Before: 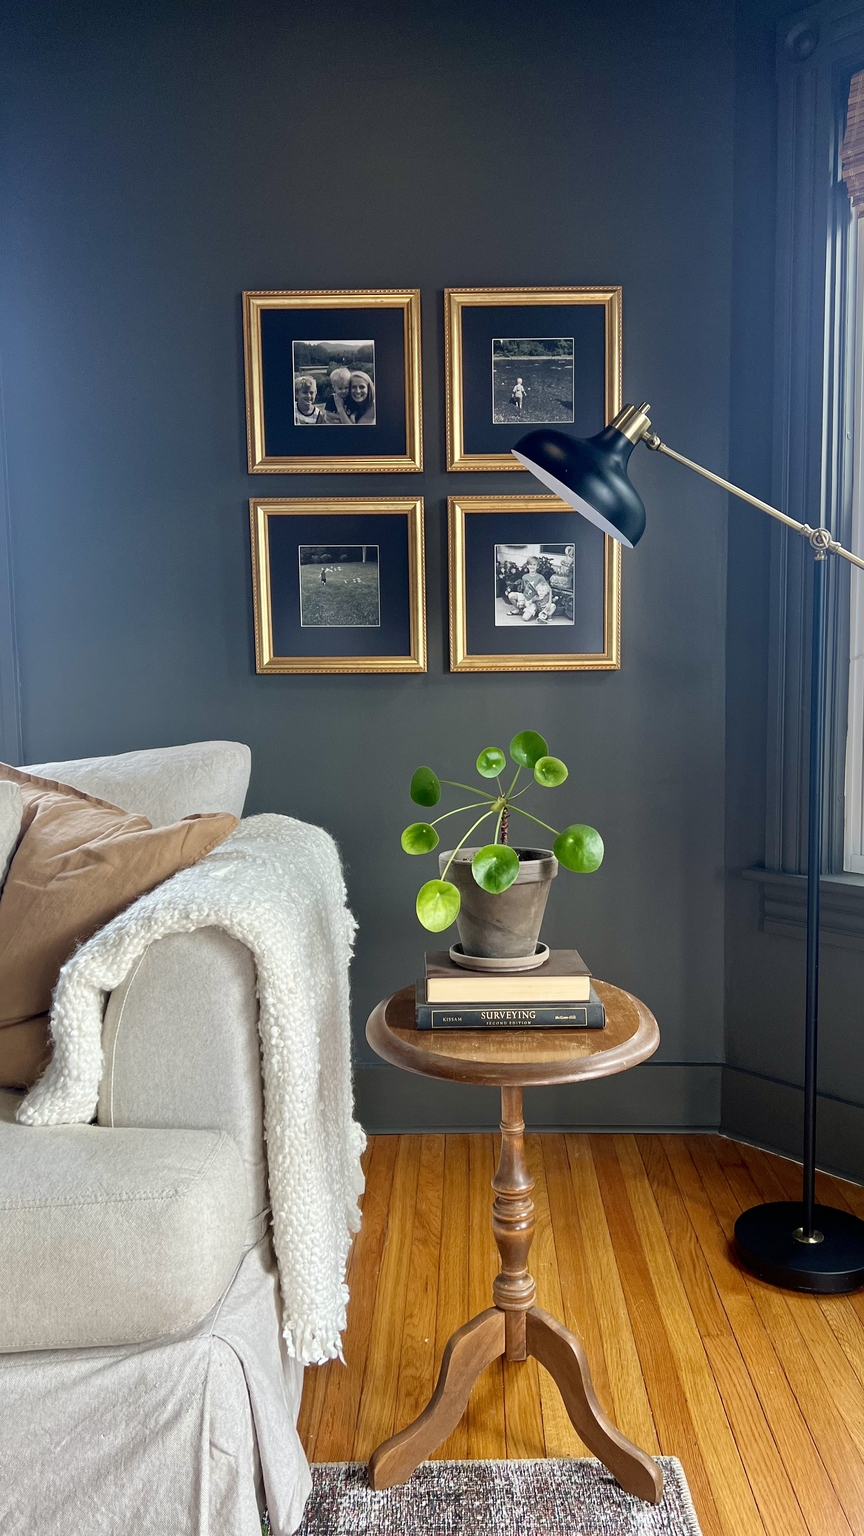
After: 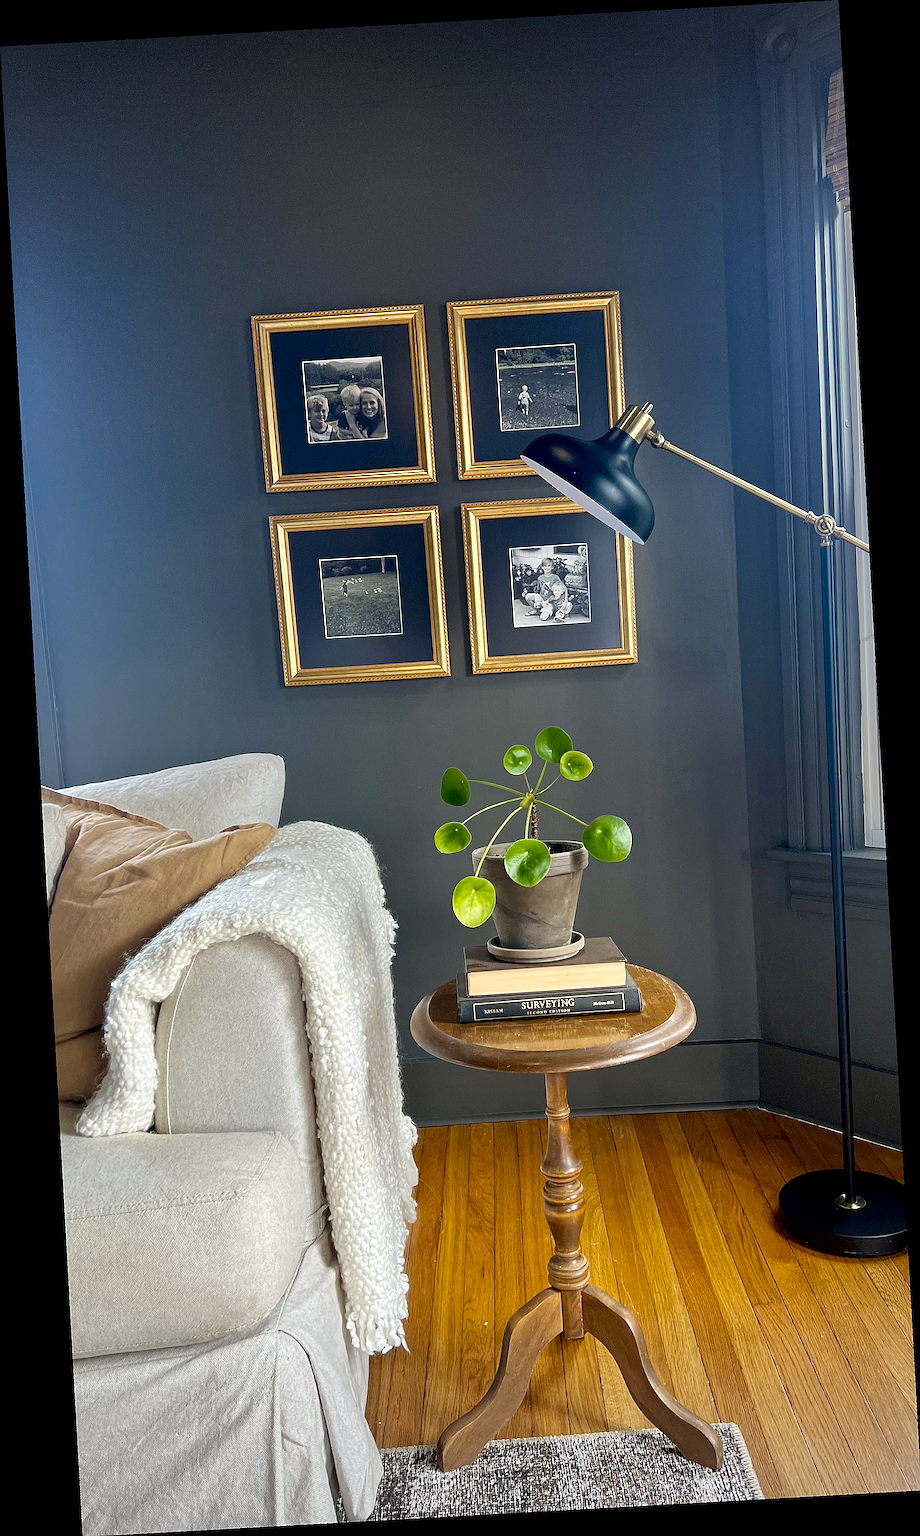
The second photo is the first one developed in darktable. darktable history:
sharpen: radius 1.4, amount 1.25, threshold 0.7
local contrast: highlights 100%, shadows 100%, detail 120%, midtone range 0.2
color contrast: green-magenta contrast 0.8, blue-yellow contrast 1.1, unbound 0
rotate and perspective: rotation -3.18°, automatic cropping off
vignetting: fall-off start 100%, brightness -0.282, width/height ratio 1.31
